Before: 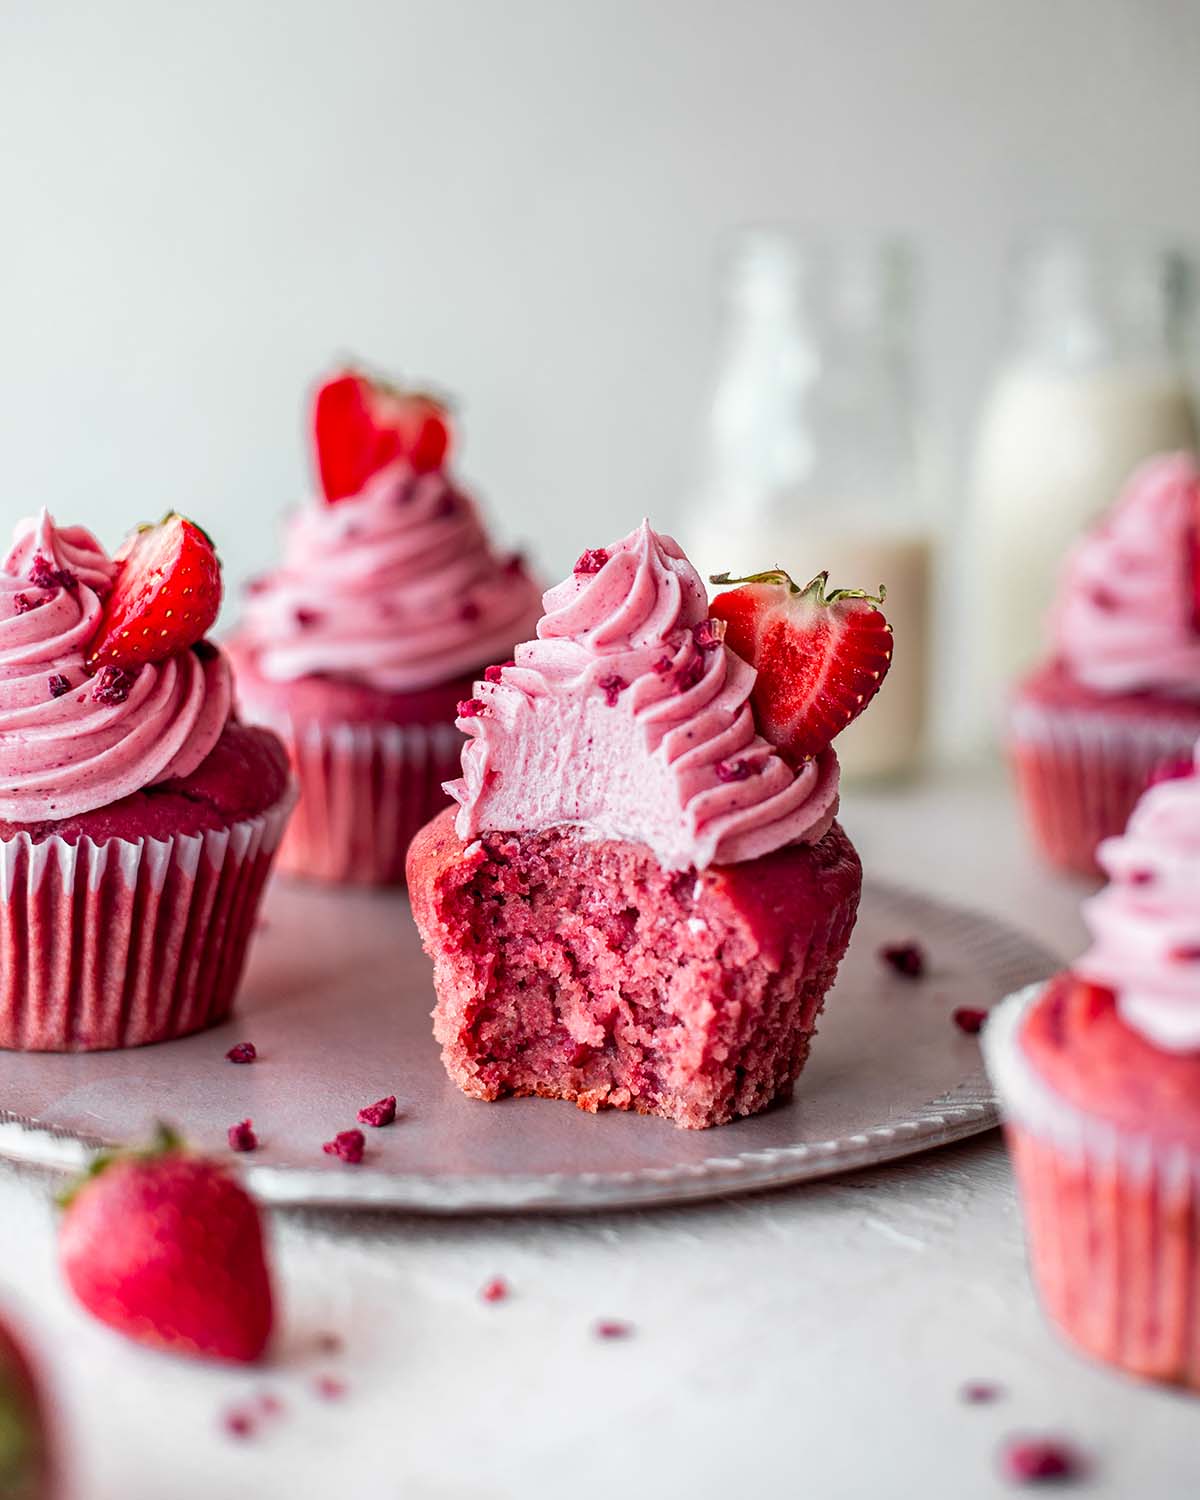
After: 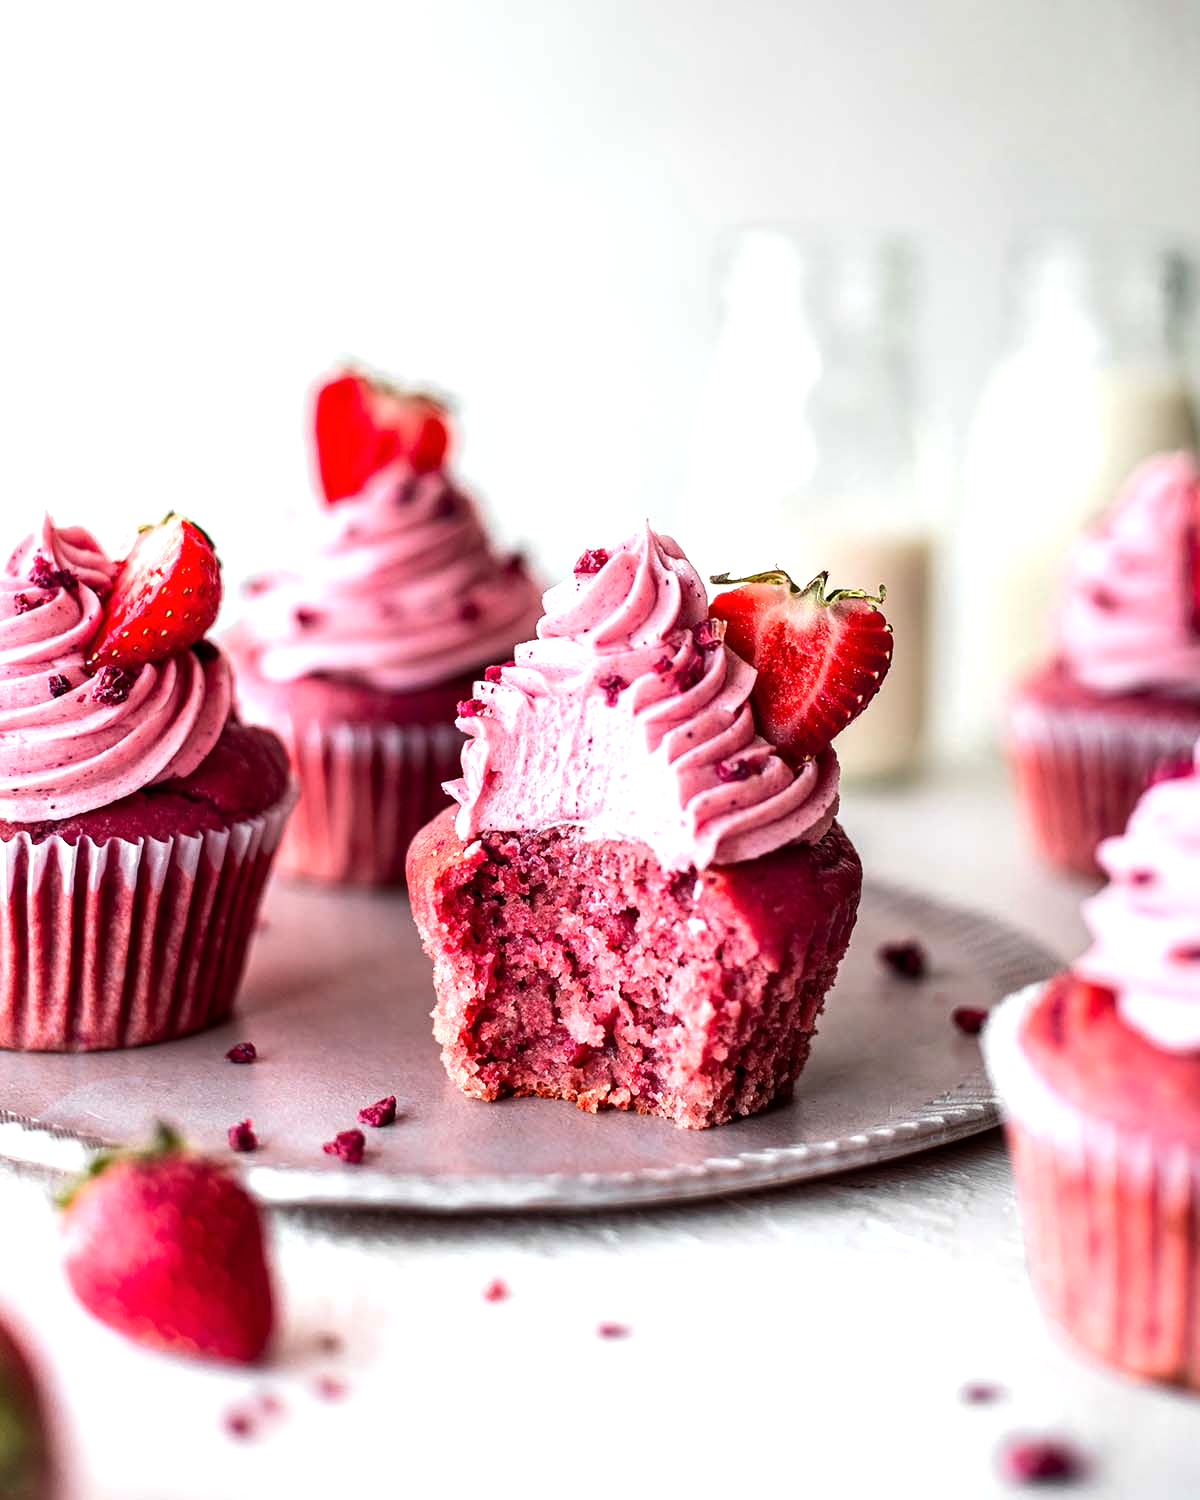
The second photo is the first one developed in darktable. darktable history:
tone equalizer: -8 EV -0.729 EV, -7 EV -0.713 EV, -6 EV -0.608 EV, -5 EV -0.391 EV, -3 EV 0.37 EV, -2 EV 0.6 EV, -1 EV 0.682 EV, +0 EV 0.754 EV, edges refinement/feathering 500, mask exposure compensation -1.57 EV, preserve details no
color correction: highlights b* -0.047, saturation 1.06
contrast brightness saturation: saturation -0.058
